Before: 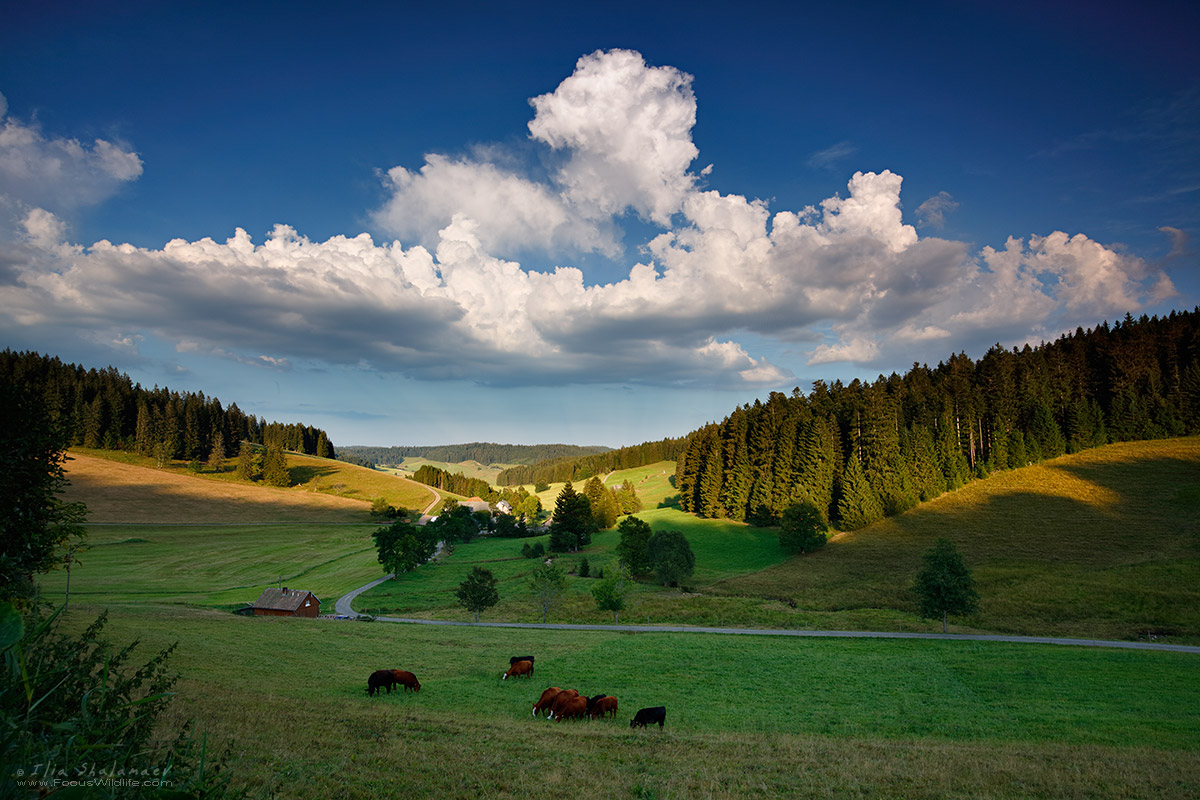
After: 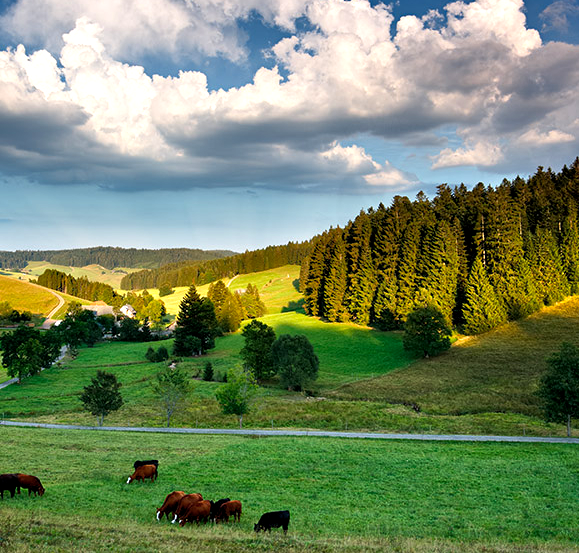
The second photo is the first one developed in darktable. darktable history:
color balance rgb: global offset › luminance -0.238%, perceptual saturation grading › global saturation 0.138%, perceptual brilliance grading › global brilliance 14.444%, perceptual brilliance grading › shadows -35.259%, global vibrance 20%
tone equalizer: -7 EV 0.143 EV, -6 EV 0.585 EV, -5 EV 1.14 EV, -4 EV 1.33 EV, -3 EV 1.15 EV, -2 EV 0.6 EV, -1 EV 0.152 EV
crop: left 31.389%, top 24.622%, right 20.348%, bottom 6.244%
contrast brightness saturation: contrast 0.084, saturation 0.017
